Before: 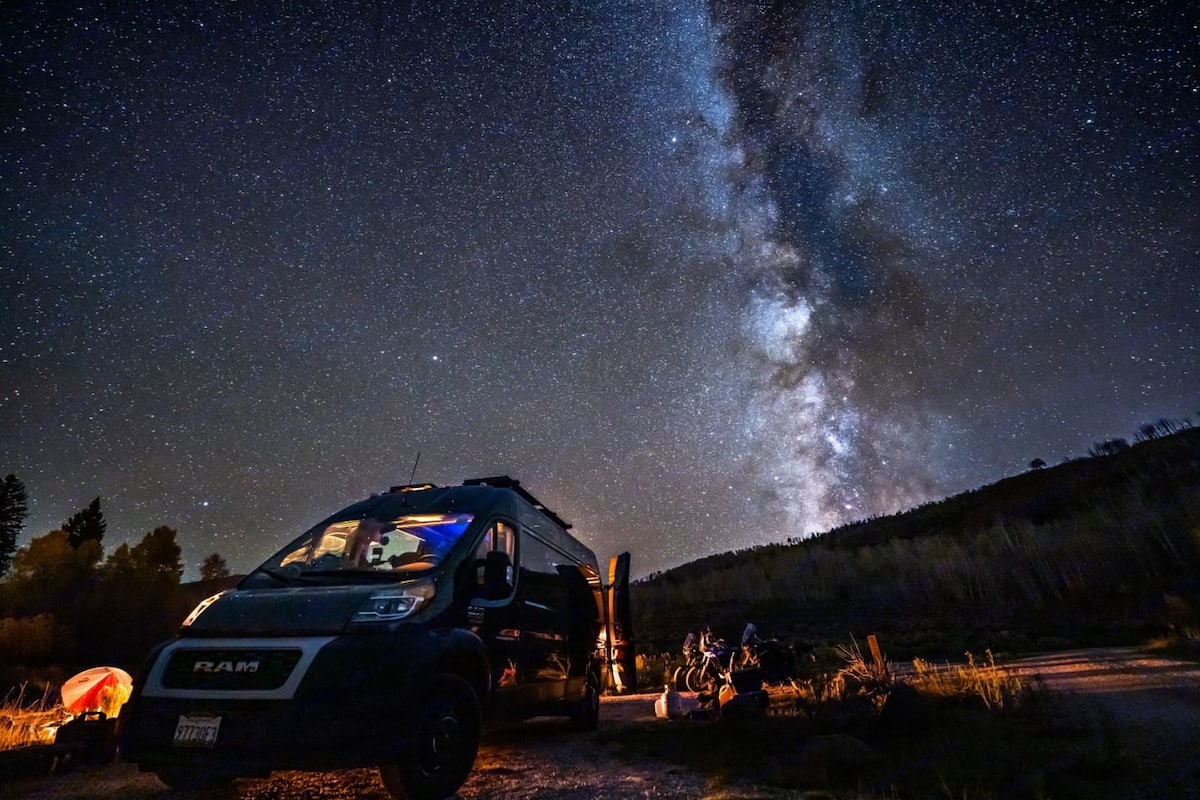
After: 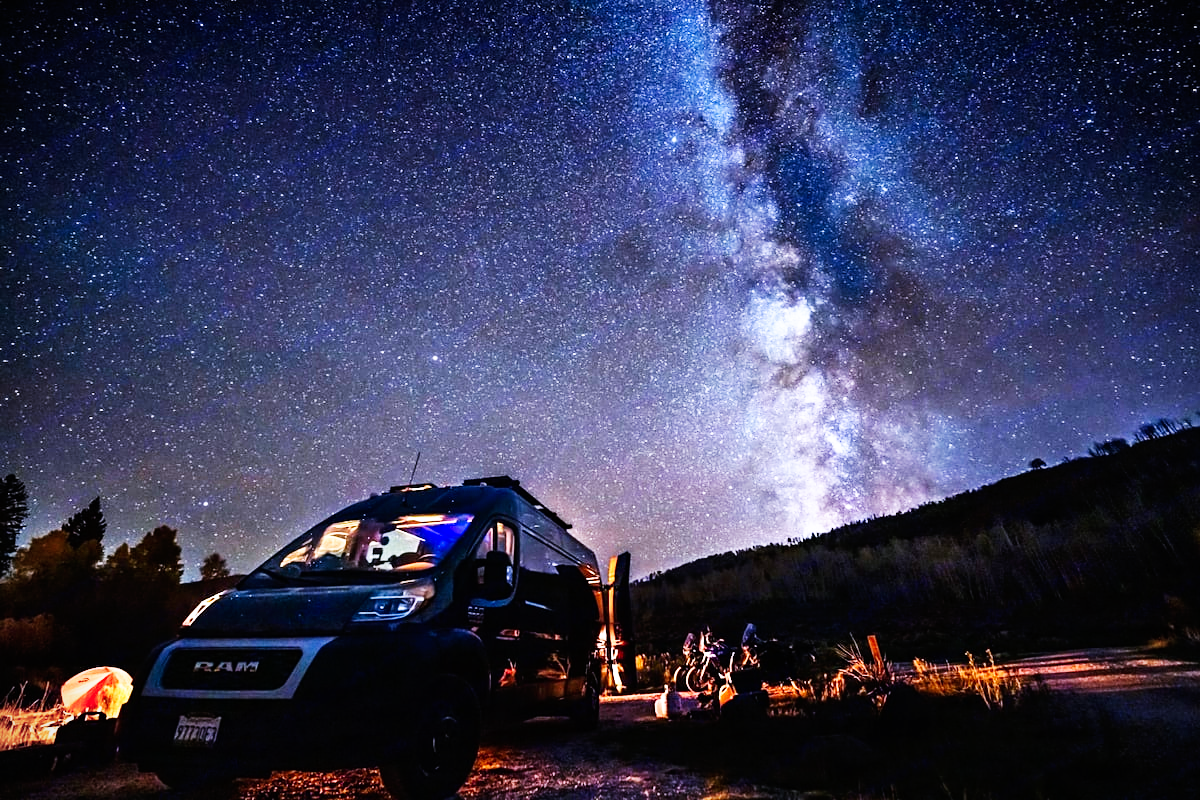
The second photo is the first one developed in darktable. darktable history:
sharpen: amount 0.209
color calibration: illuminant custom, x 0.363, y 0.385, temperature 4522.26 K
base curve: curves: ch0 [(0, 0) (0.007, 0.004) (0.027, 0.03) (0.046, 0.07) (0.207, 0.54) (0.442, 0.872) (0.673, 0.972) (1, 1)], preserve colors none
vignetting: fall-off start 91.38%
